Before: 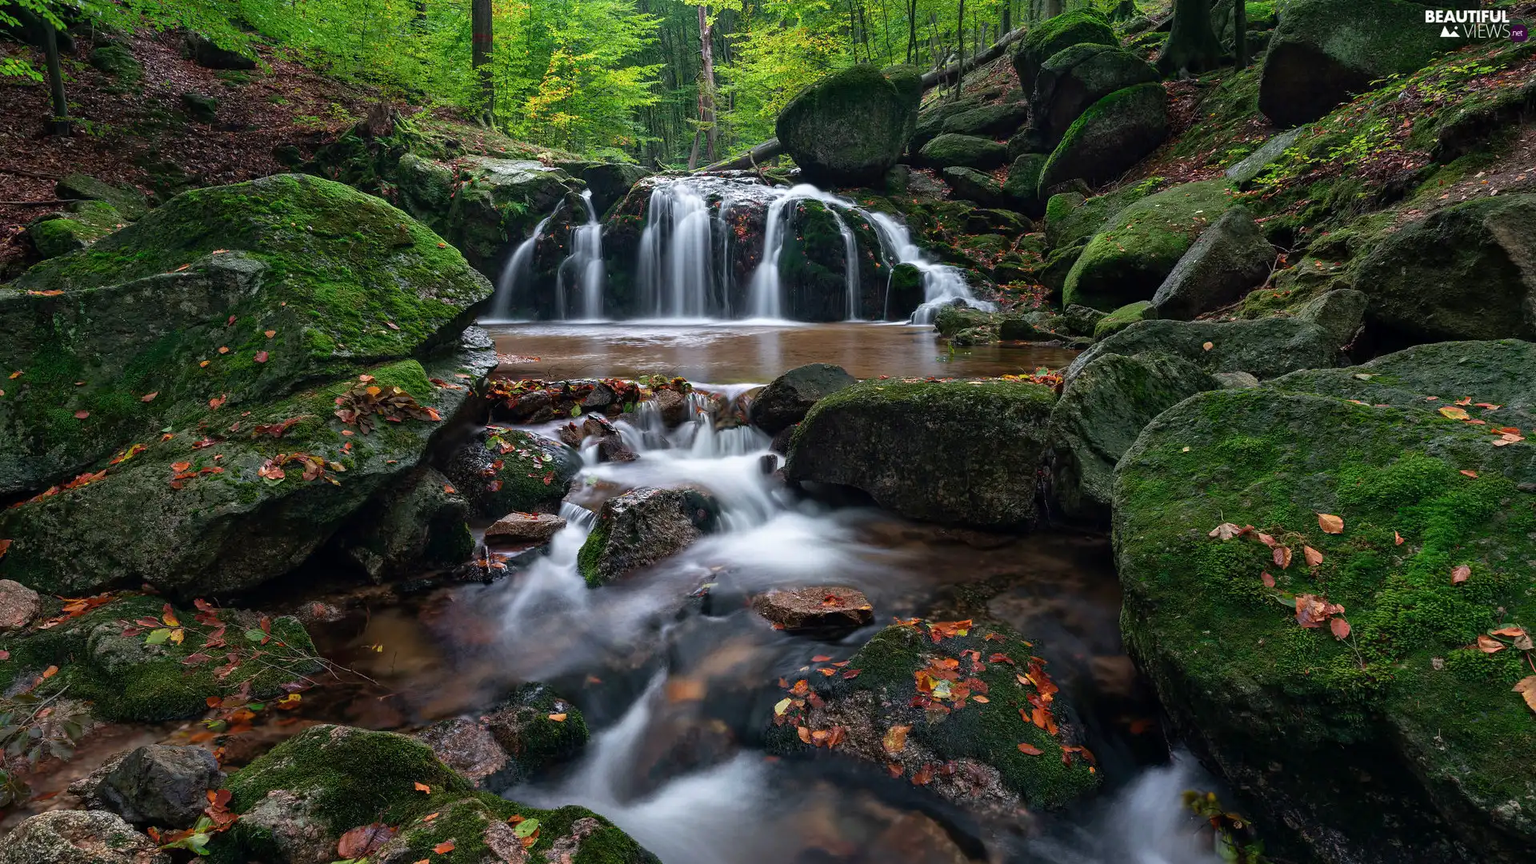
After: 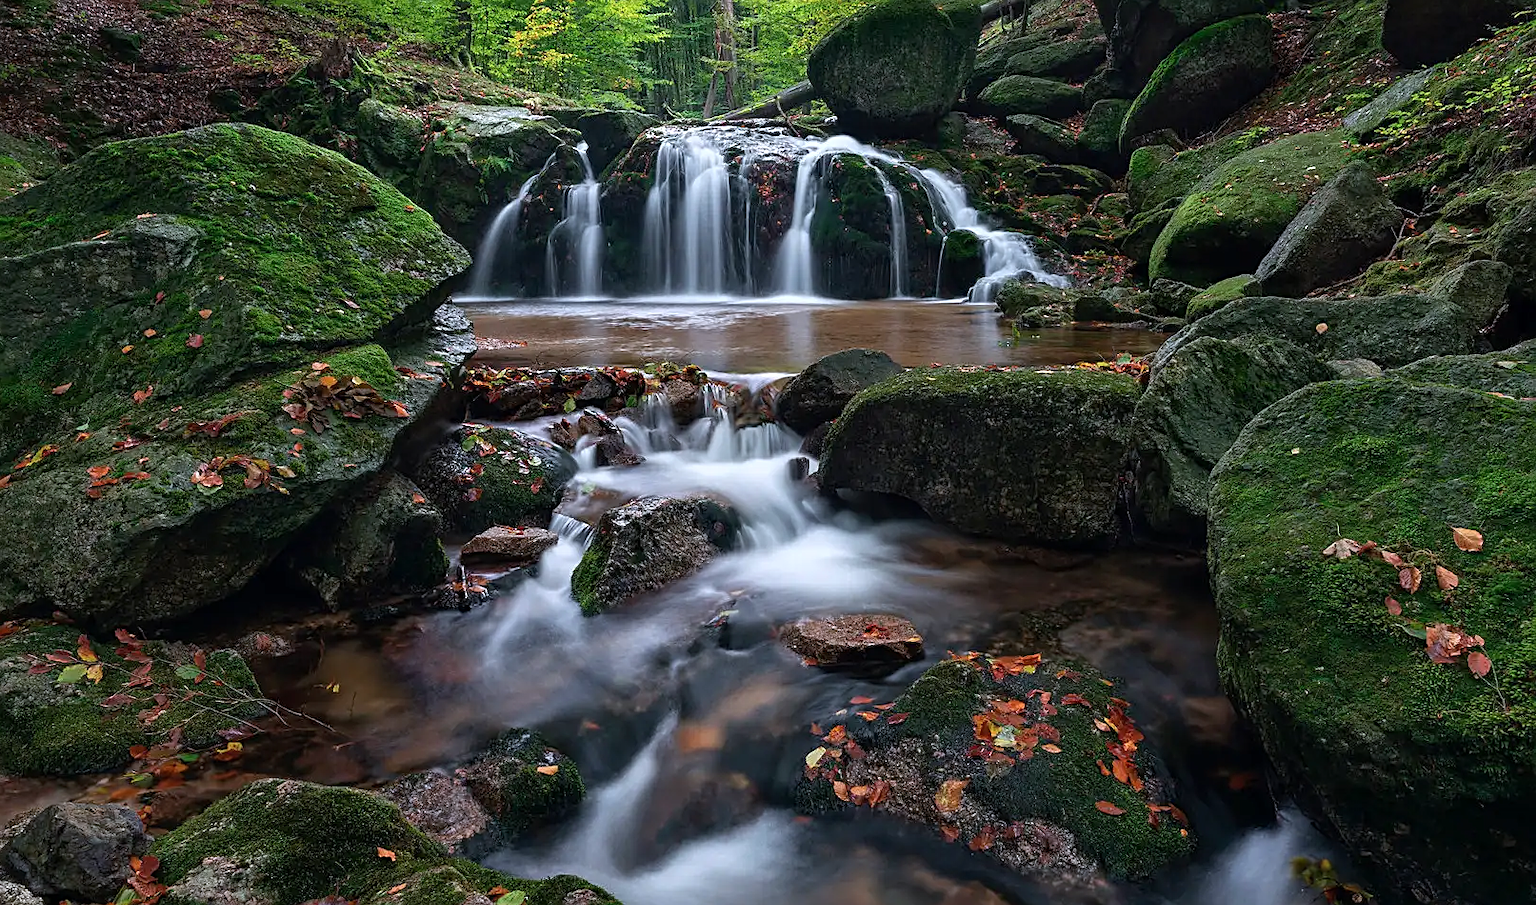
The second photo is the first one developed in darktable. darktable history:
crop: left 6.389%, top 8.16%, right 9.549%, bottom 3.76%
color correction: highlights a* -0.128, highlights b* -5.71, shadows a* -0.134, shadows b* -0.074
base curve: preserve colors none
sharpen: on, module defaults
